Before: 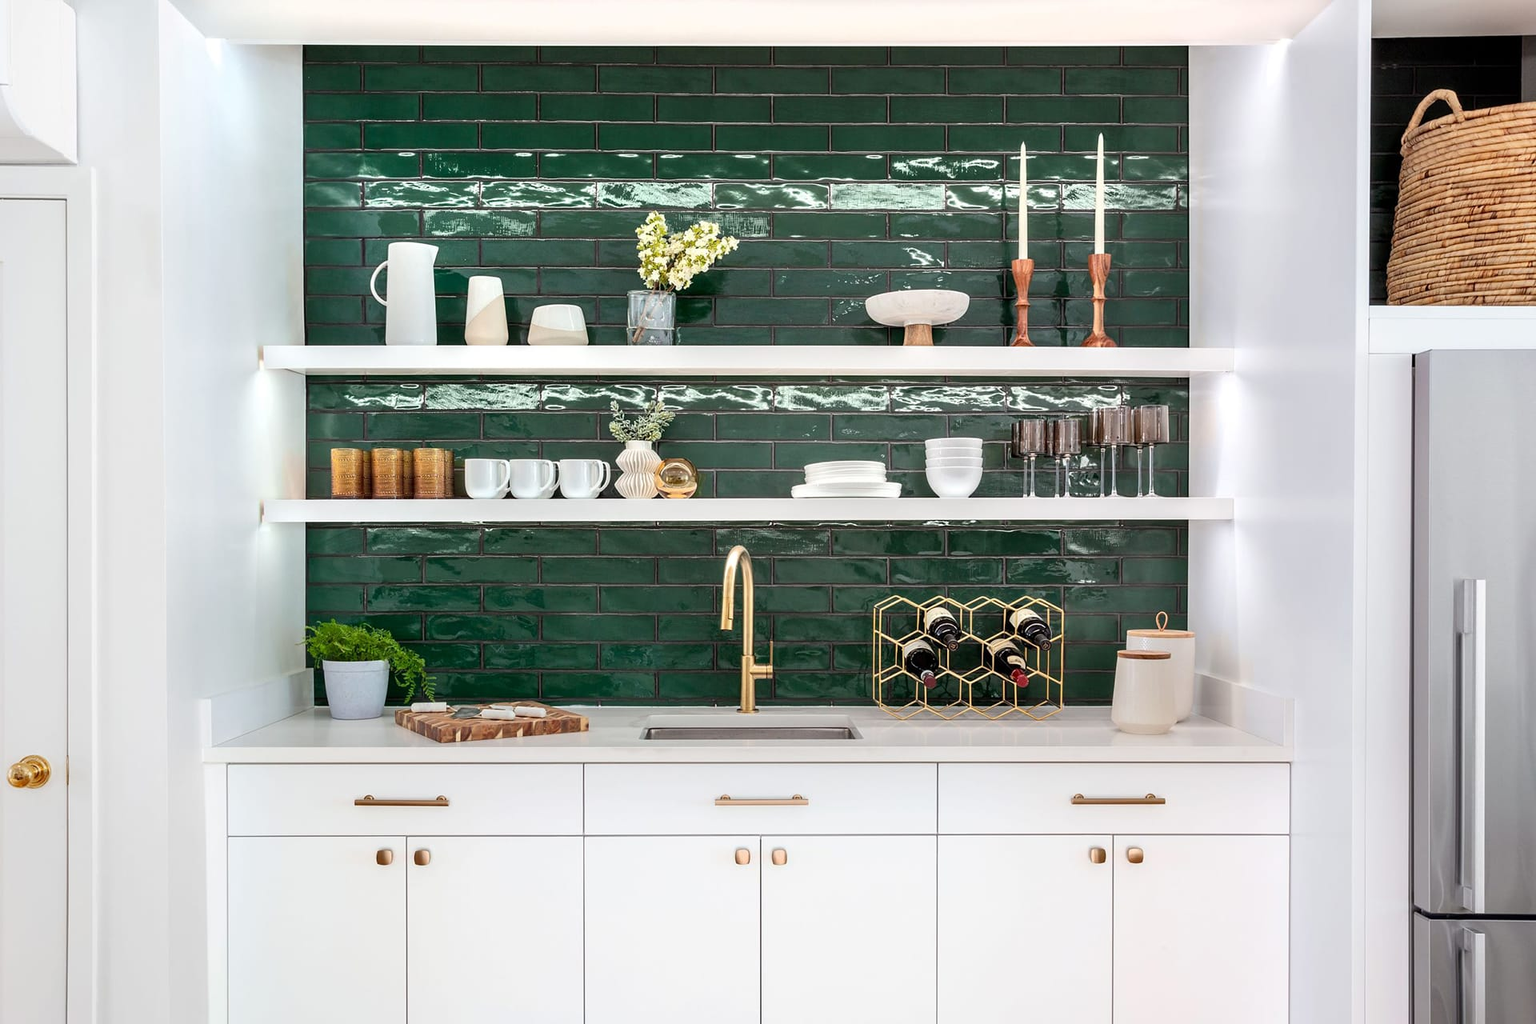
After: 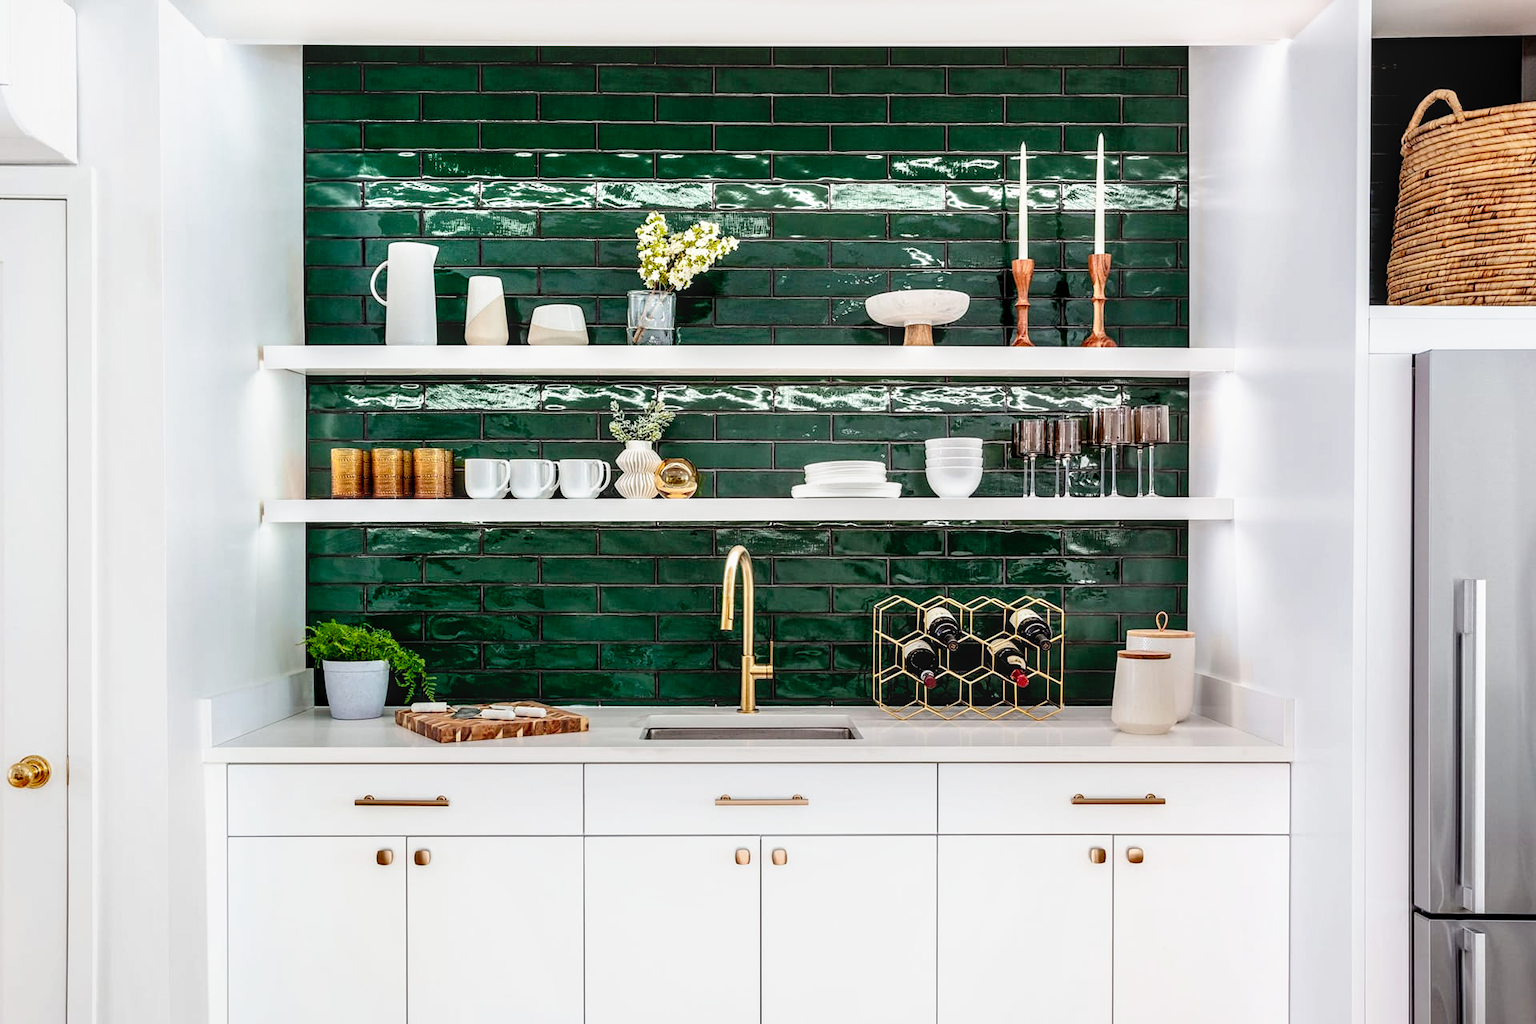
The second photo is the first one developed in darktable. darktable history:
local contrast: on, module defaults
filmic rgb: black relative exposure -6.3 EV, white relative exposure 2.8 EV, threshold 3 EV, target black luminance 0%, hardness 4.6, latitude 67.35%, contrast 1.292, shadows ↔ highlights balance -3.5%, preserve chrominance no, color science v4 (2020), contrast in shadows soft, enable highlight reconstruction true
